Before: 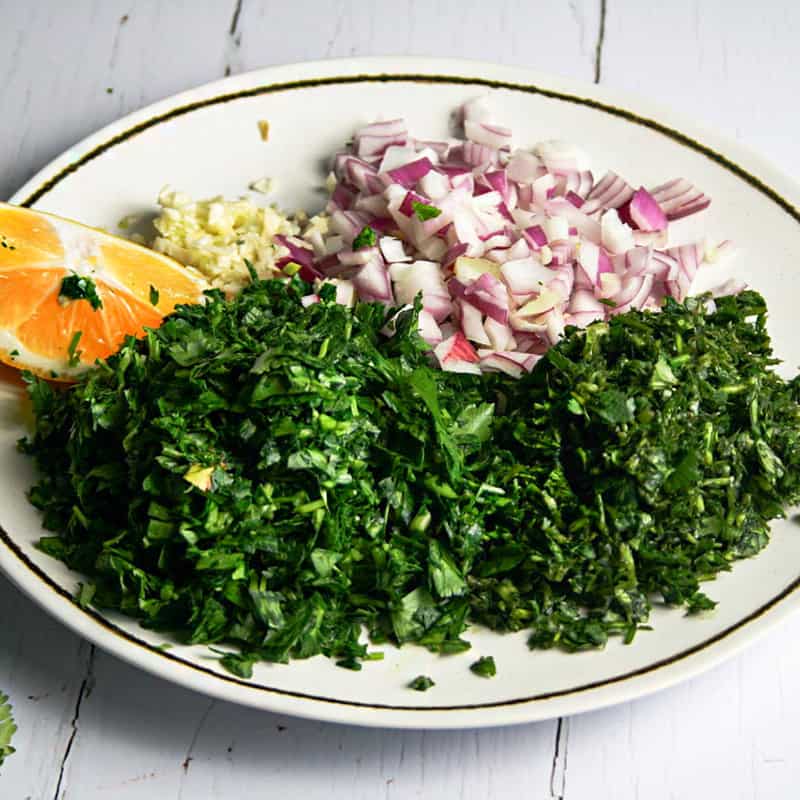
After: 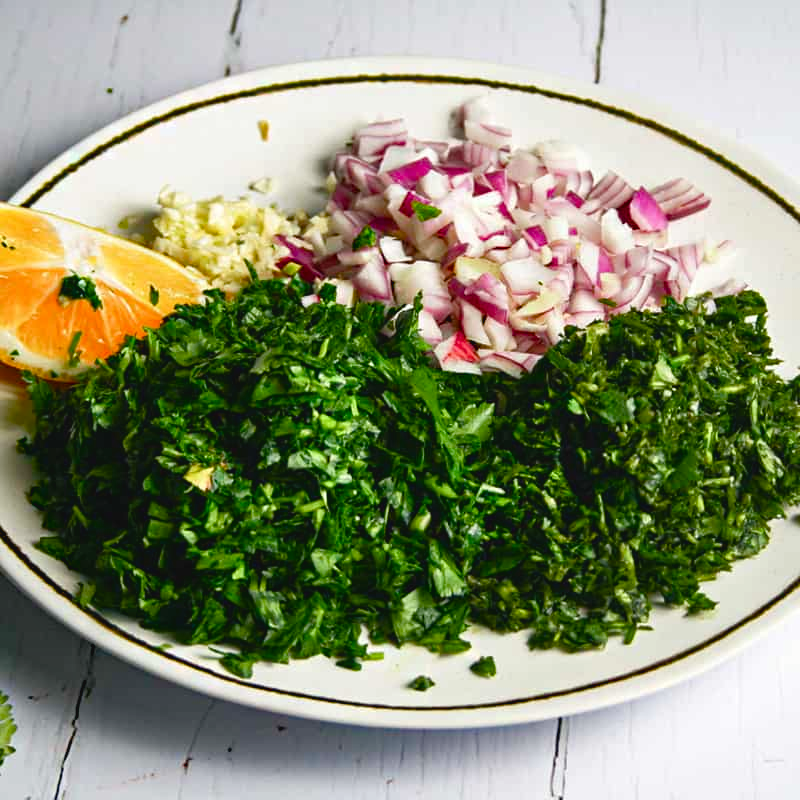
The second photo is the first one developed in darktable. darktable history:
color balance rgb: global offset › luminance 0.469%, global offset › hue 58.45°, perceptual saturation grading › global saturation 20%, perceptual saturation grading › highlights -25.531%, perceptual saturation grading › shadows 50.236%
haze removal: compatibility mode true, adaptive false
